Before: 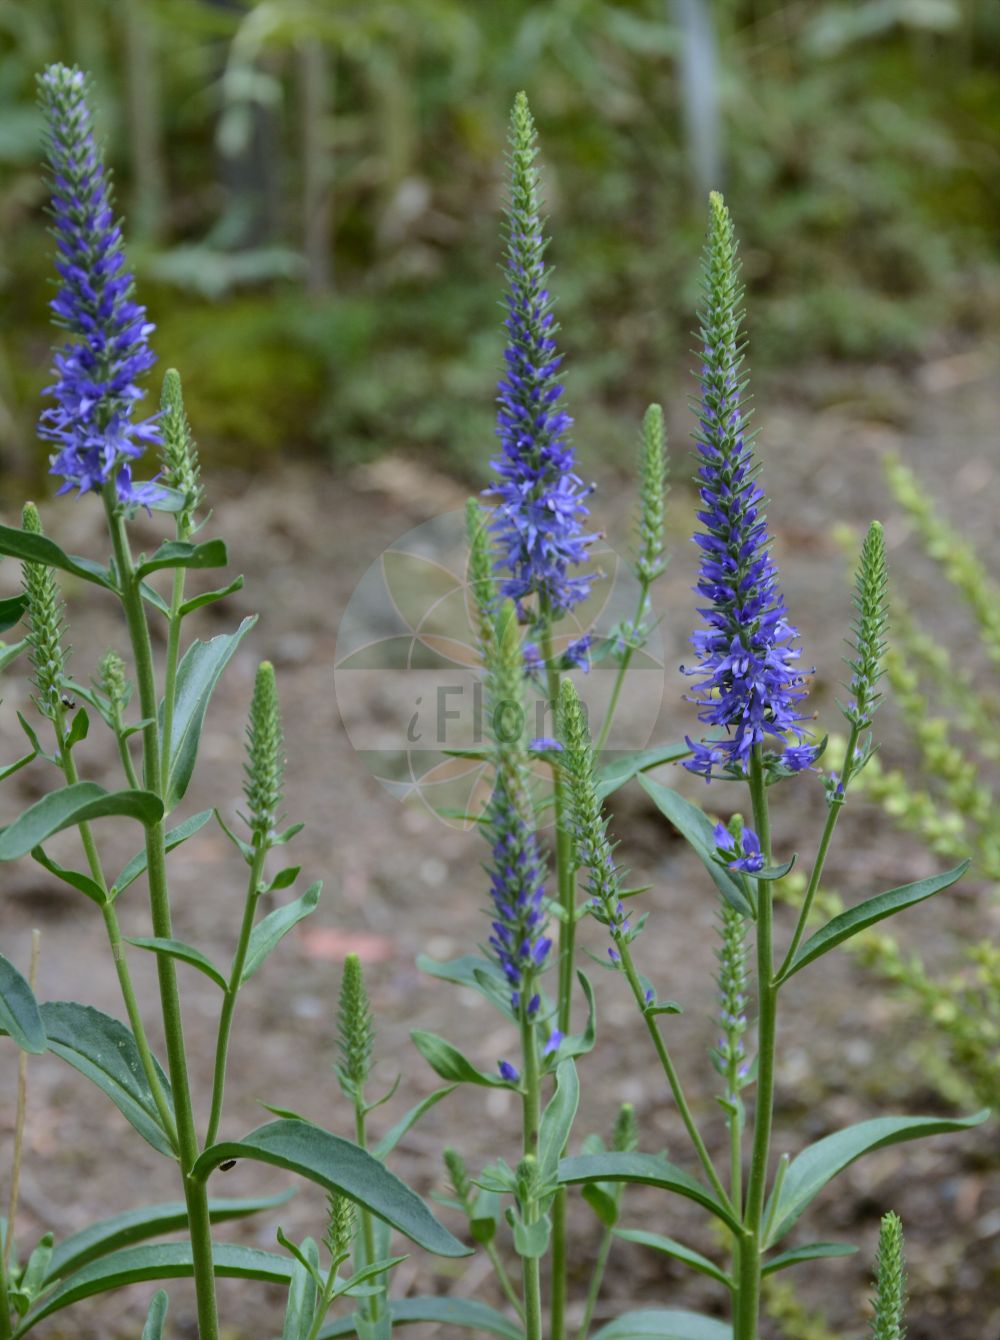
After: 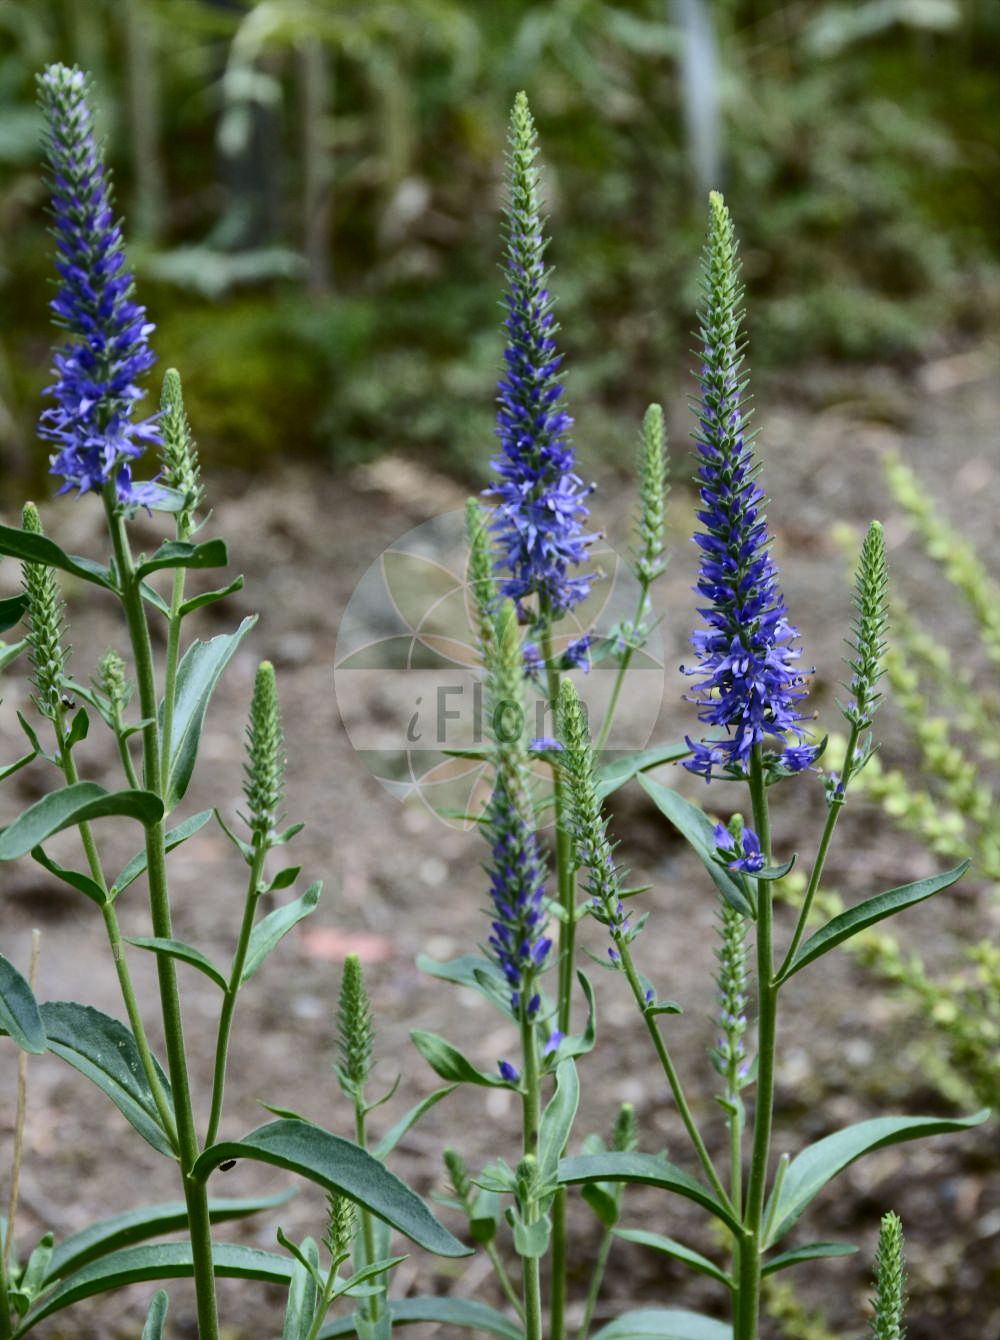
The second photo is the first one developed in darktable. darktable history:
contrast brightness saturation: contrast 0.287
